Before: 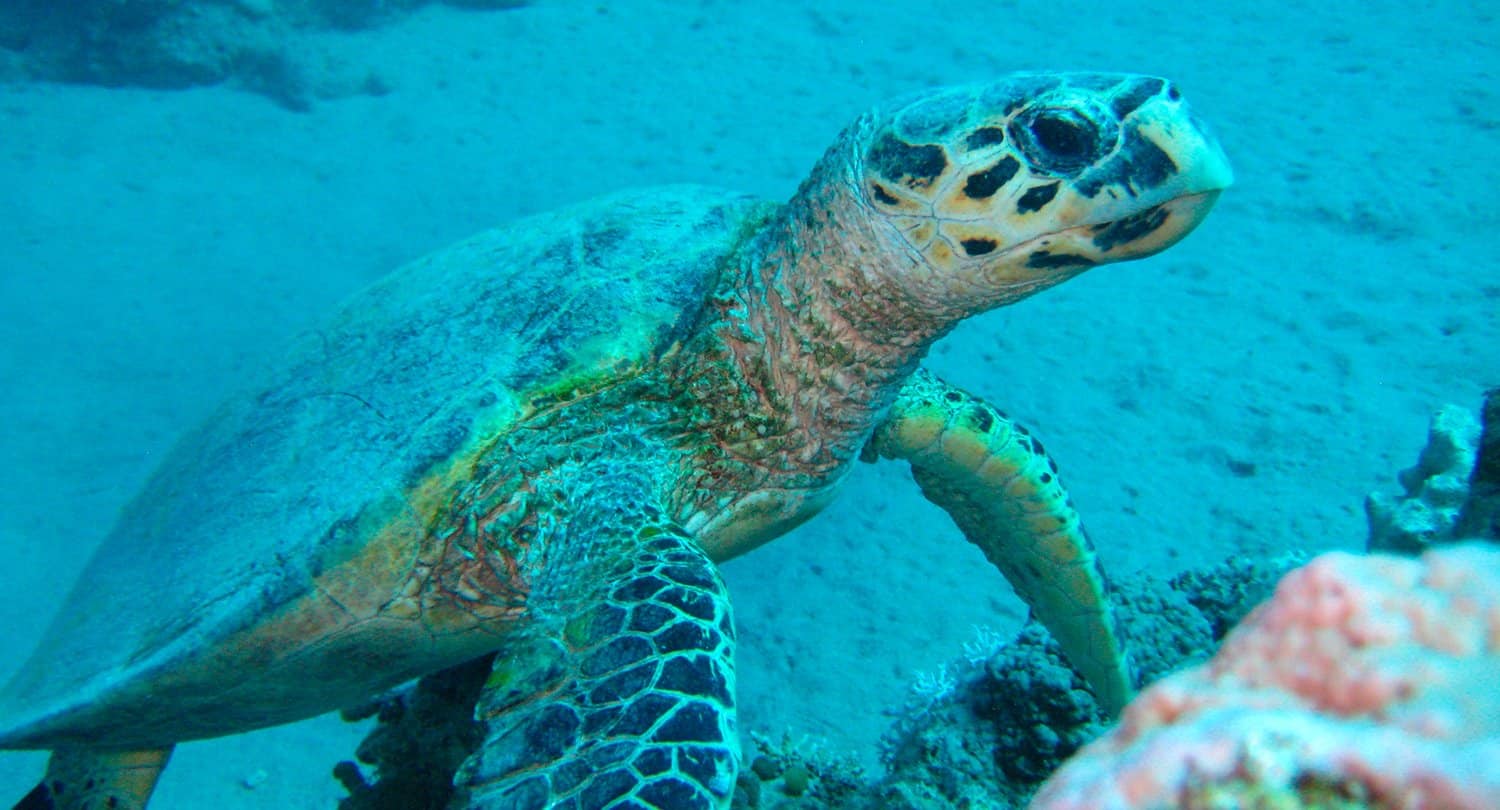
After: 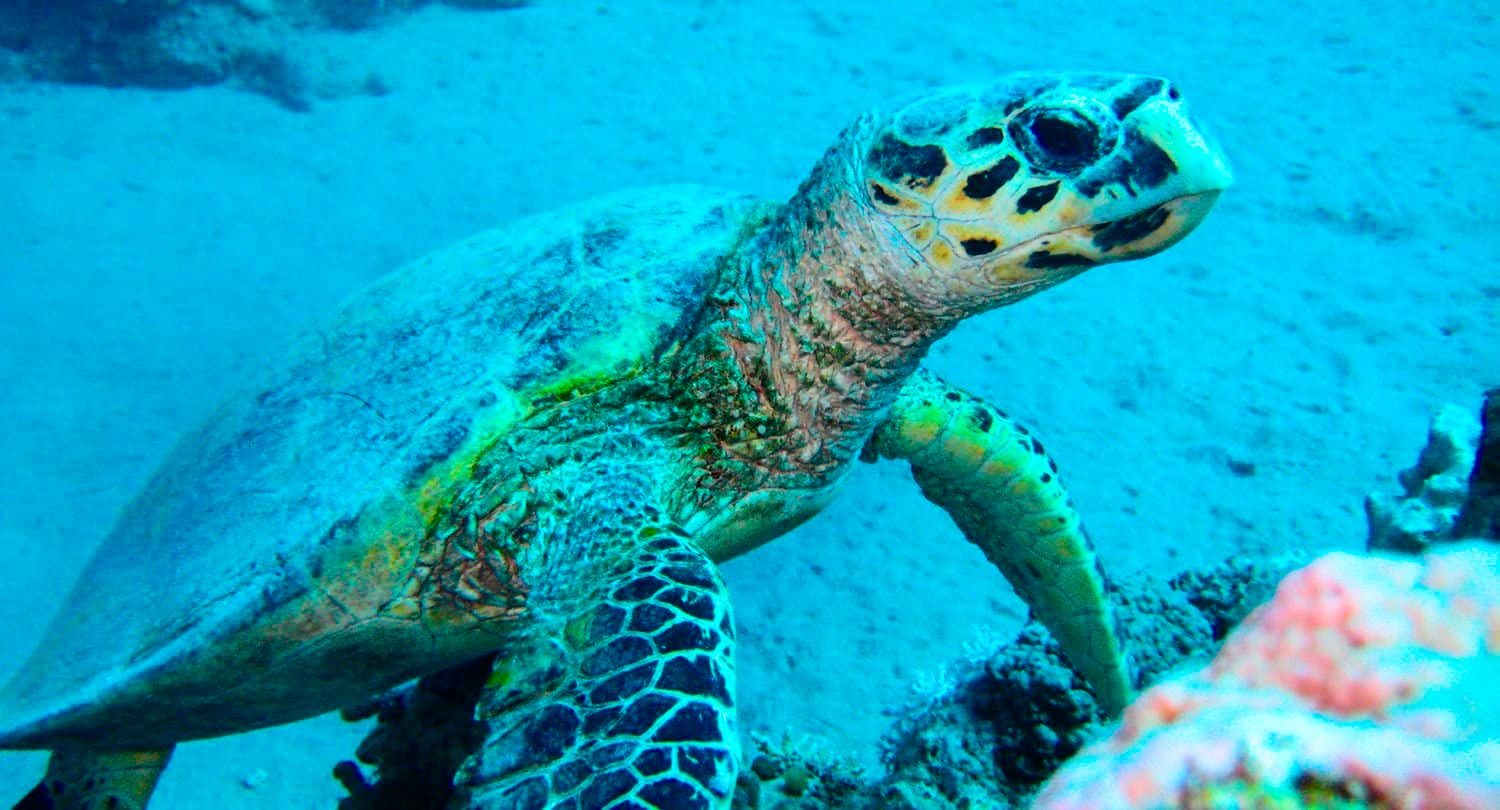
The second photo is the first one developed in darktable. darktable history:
filmic rgb: black relative exposure -12 EV, white relative exposure 2.8 EV, threshold 3 EV, target black luminance 0%, hardness 8.06, latitude 70.41%, contrast 1.14, highlights saturation mix 10%, shadows ↔ highlights balance -0.388%, color science v4 (2020), iterations of high-quality reconstruction 10, contrast in shadows soft, contrast in highlights soft, enable highlight reconstruction true
tone curve: curves: ch0 [(0, 0) (0.126, 0.061) (0.338, 0.285) (0.494, 0.518) (0.703, 0.762) (1, 1)]; ch1 [(0, 0) (0.364, 0.322) (0.443, 0.441) (0.5, 0.501) (0.55, 0.578) (1, 1)]; ch2 [(0, 0) (0.44, 0.424) (0.501, 0.499) (0.557, 0.564) (0.613, 0.682) (0.707, 0.746) (1, 1)], color space Lab, independent channels, preserve colors none
